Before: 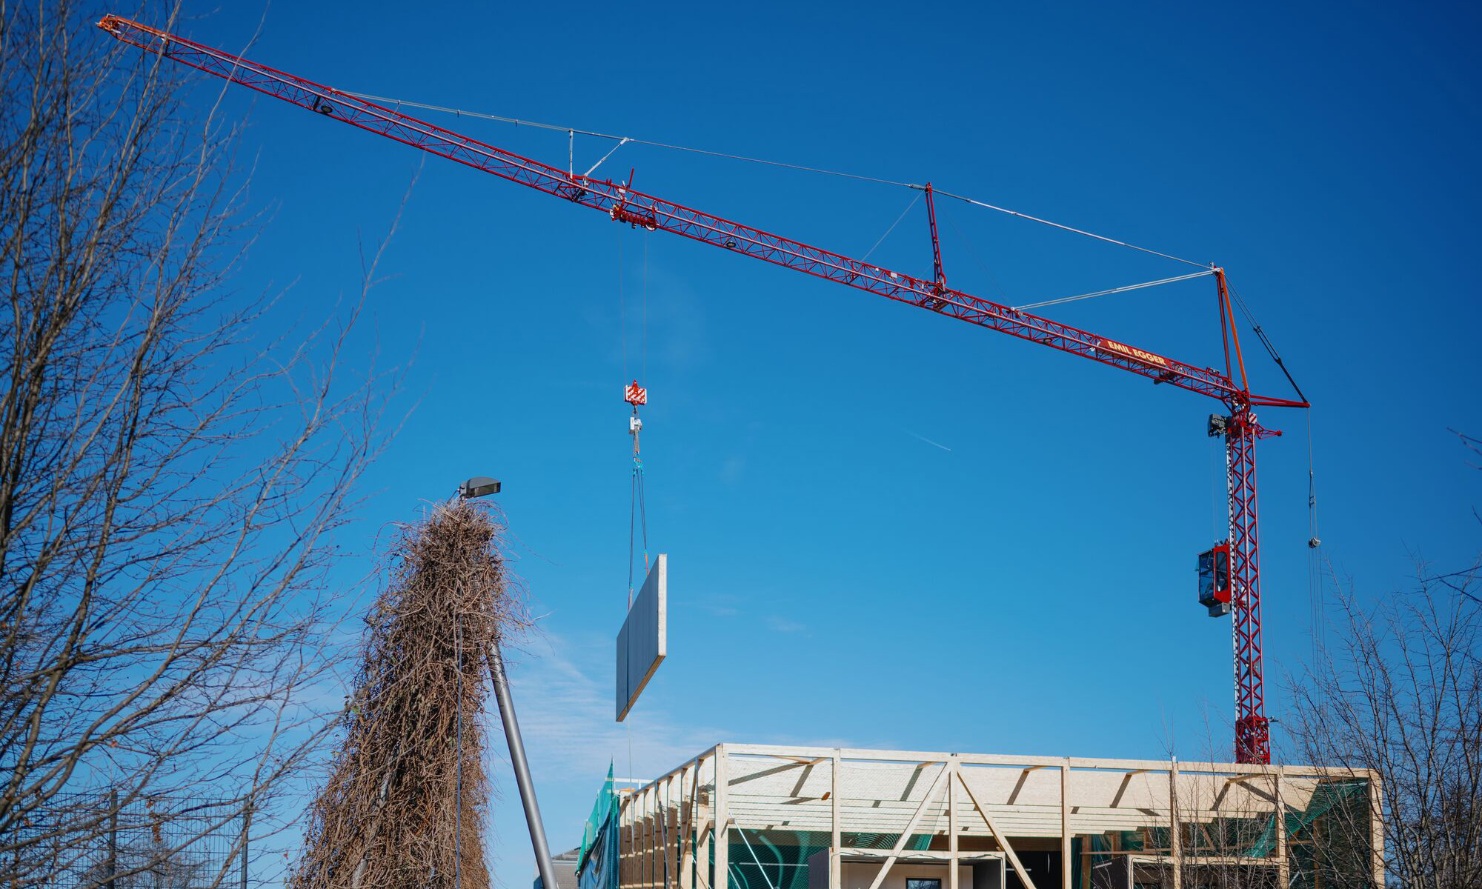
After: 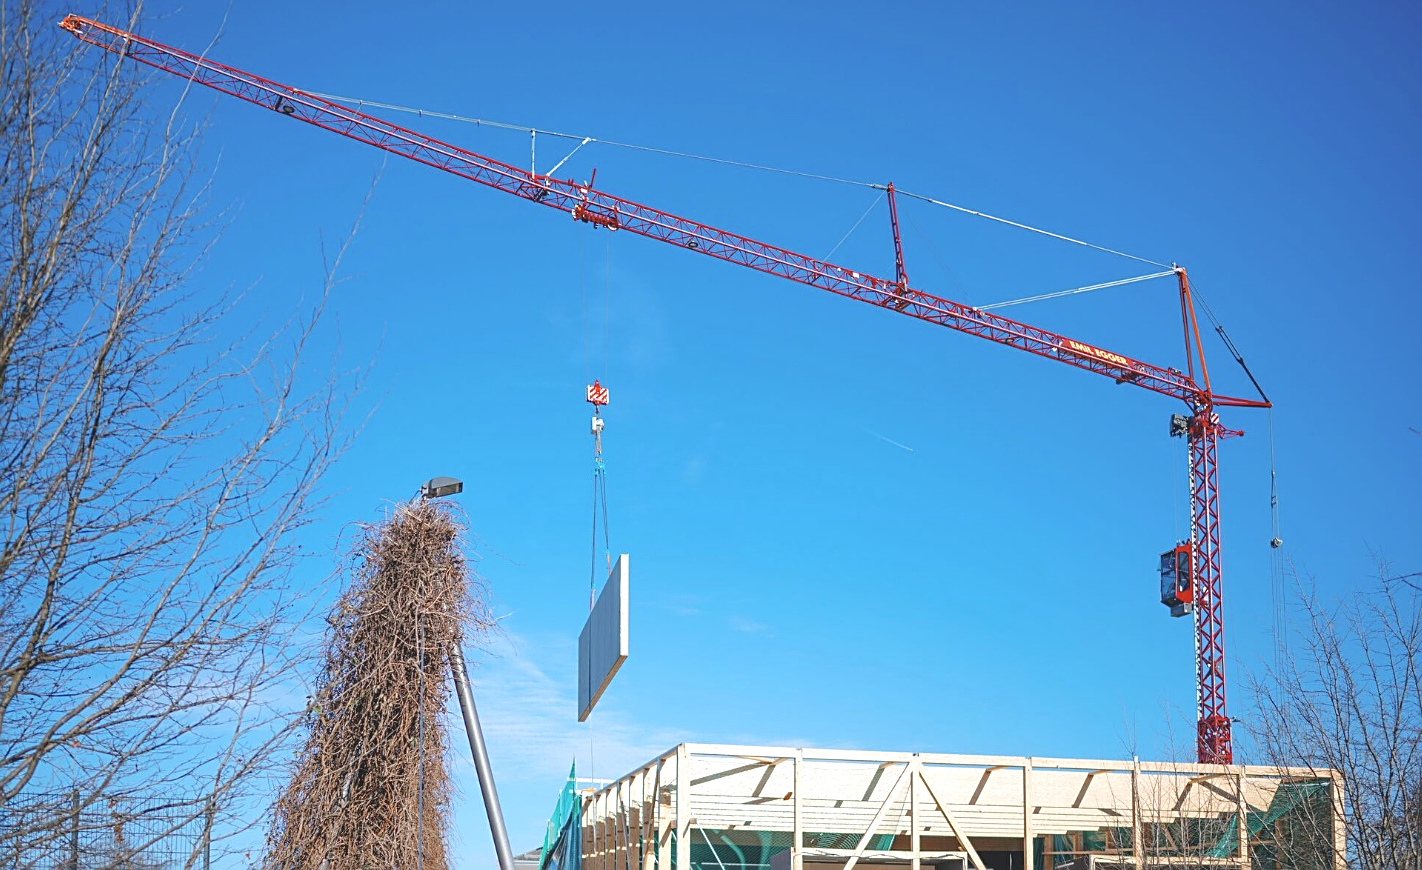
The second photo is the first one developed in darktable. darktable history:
crop and rotate: left 2.693%, right 1.338%, bottom 2.1%
sharpen: on, module defaults
exposure: black level correction 0, exposure 1 EV, compensate exposure bias true, compensate highlight preservation false
contrast brightness saturation: contrast -0.151, brightness 0.053, saturation -0.131
shadows and highlights: shadows 25.48, white point adjustment -3.02, highlights -29.88
